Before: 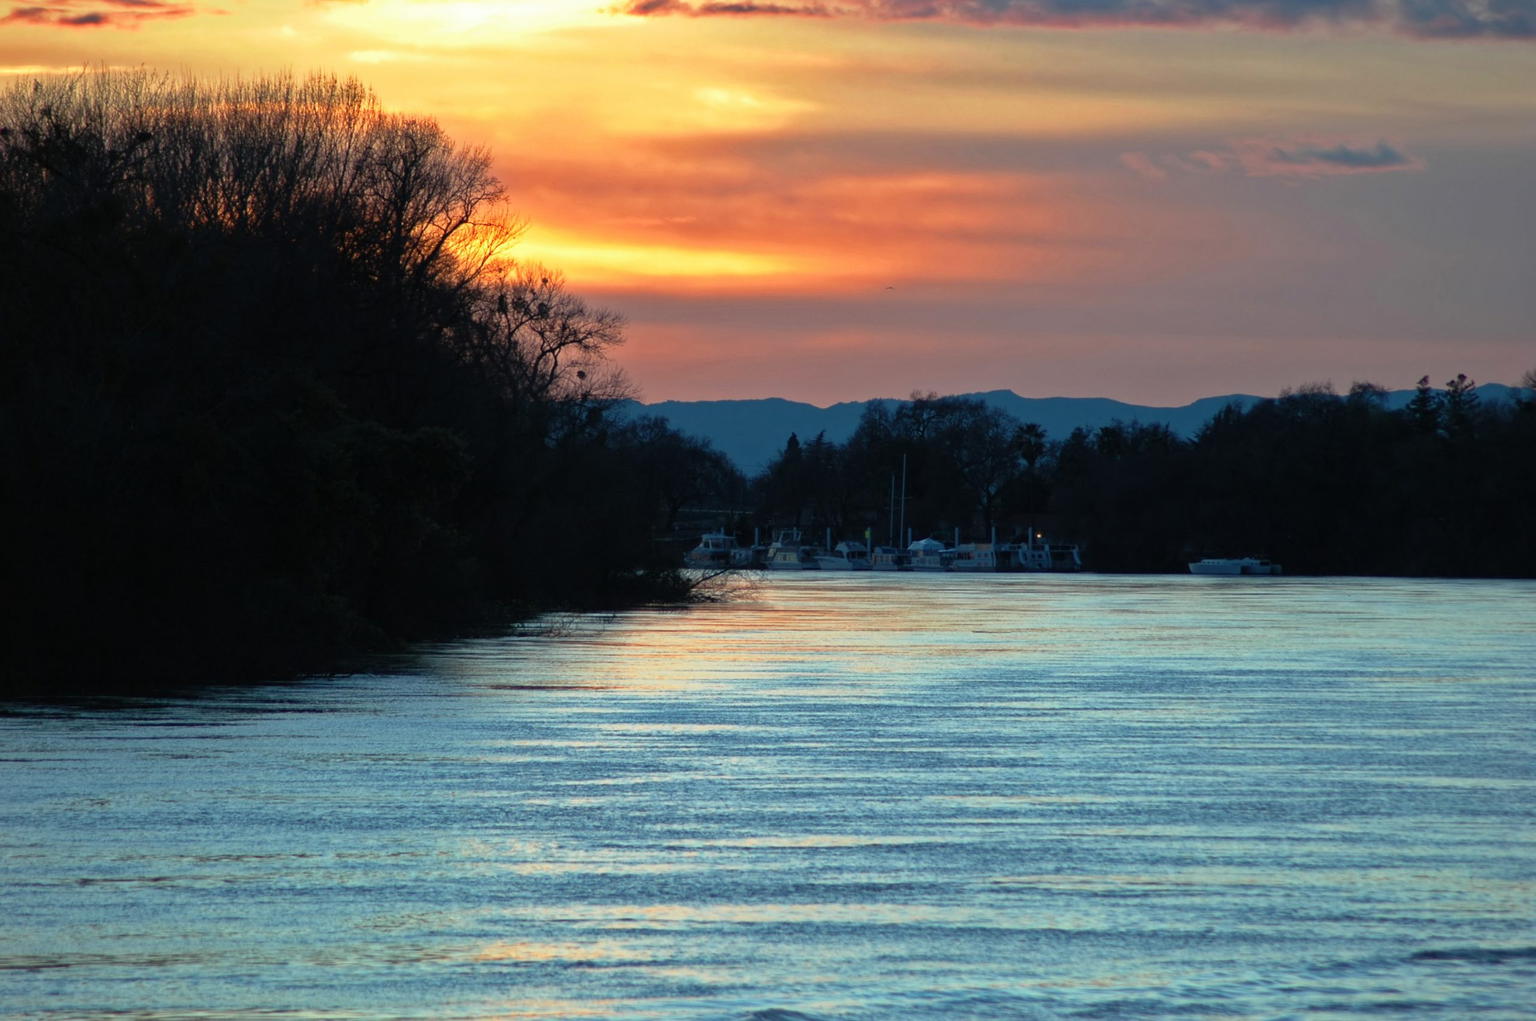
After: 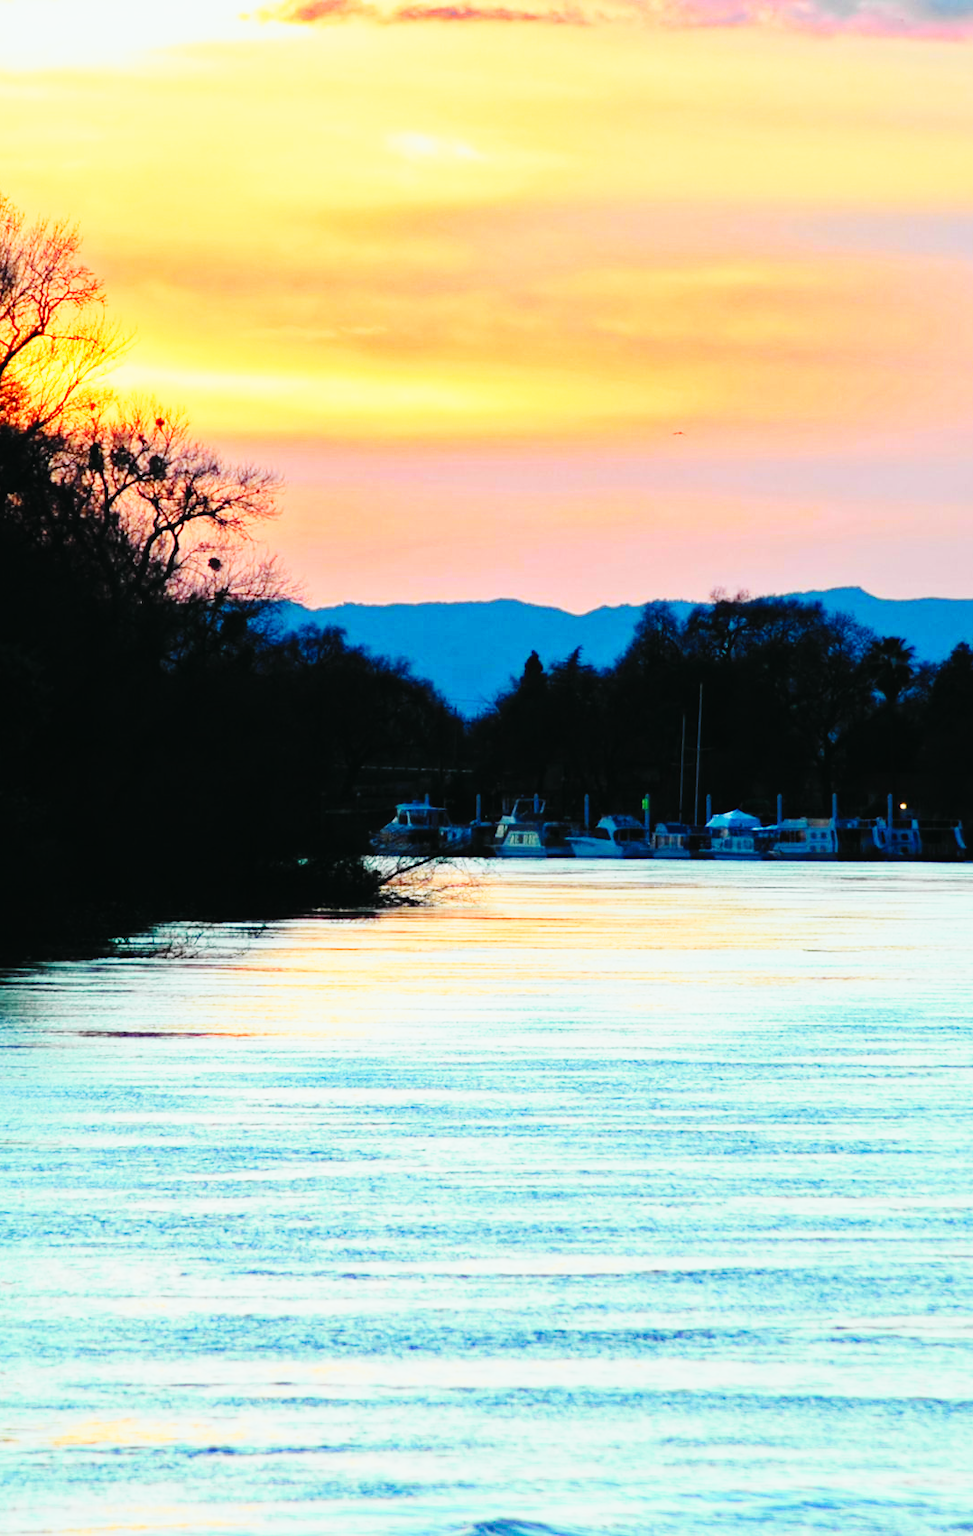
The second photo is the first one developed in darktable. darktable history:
crop: left 28.583%, right 29.231%
exposure: exposure 0.131 EV, compensate highlight preservation false
base curve: curves: ch0 [(0, 0) (0, 0) (0.002, 0.001) (0.008, 0.003) (0.019, 0.011) (0.037, 0.037) (0.064, 0.11) (0.102, 0.232) (0.152, 0.379) (0.216, 0.524) (0.296, 0.665) (0.394, 0.789) (0.512, 0.881) (0.651, 0.945) (0.813, 0.986) (1, 1)], preserve colors none
tone curve: curves: ch0 [(0, 0.012) (0.093, 0.11) (0.345, 0.425) (0.457, 0.562) (0.628, 0.738) (0.839, 0.909) (0.998, 0.978)]; ch1 [(0, 0) (0.437, 0.408) (0.472, 0.47) (0.502, 0.497) (0.527, 0.523) (0.568, 0.577) (0.62, 0.66) (0.669, 0.748) (0.859, 0.899) (1, 1)]; ch2 [(0, 0) (0.33, 0.301) (0.421, 0.443) (0.473, 0.498) (0.509, 0.502) (0.535, 0.545) (0.549, 0.576) (0.644, 0.703) (1, 1)], color space Lab, independent channels, preserve colors none
